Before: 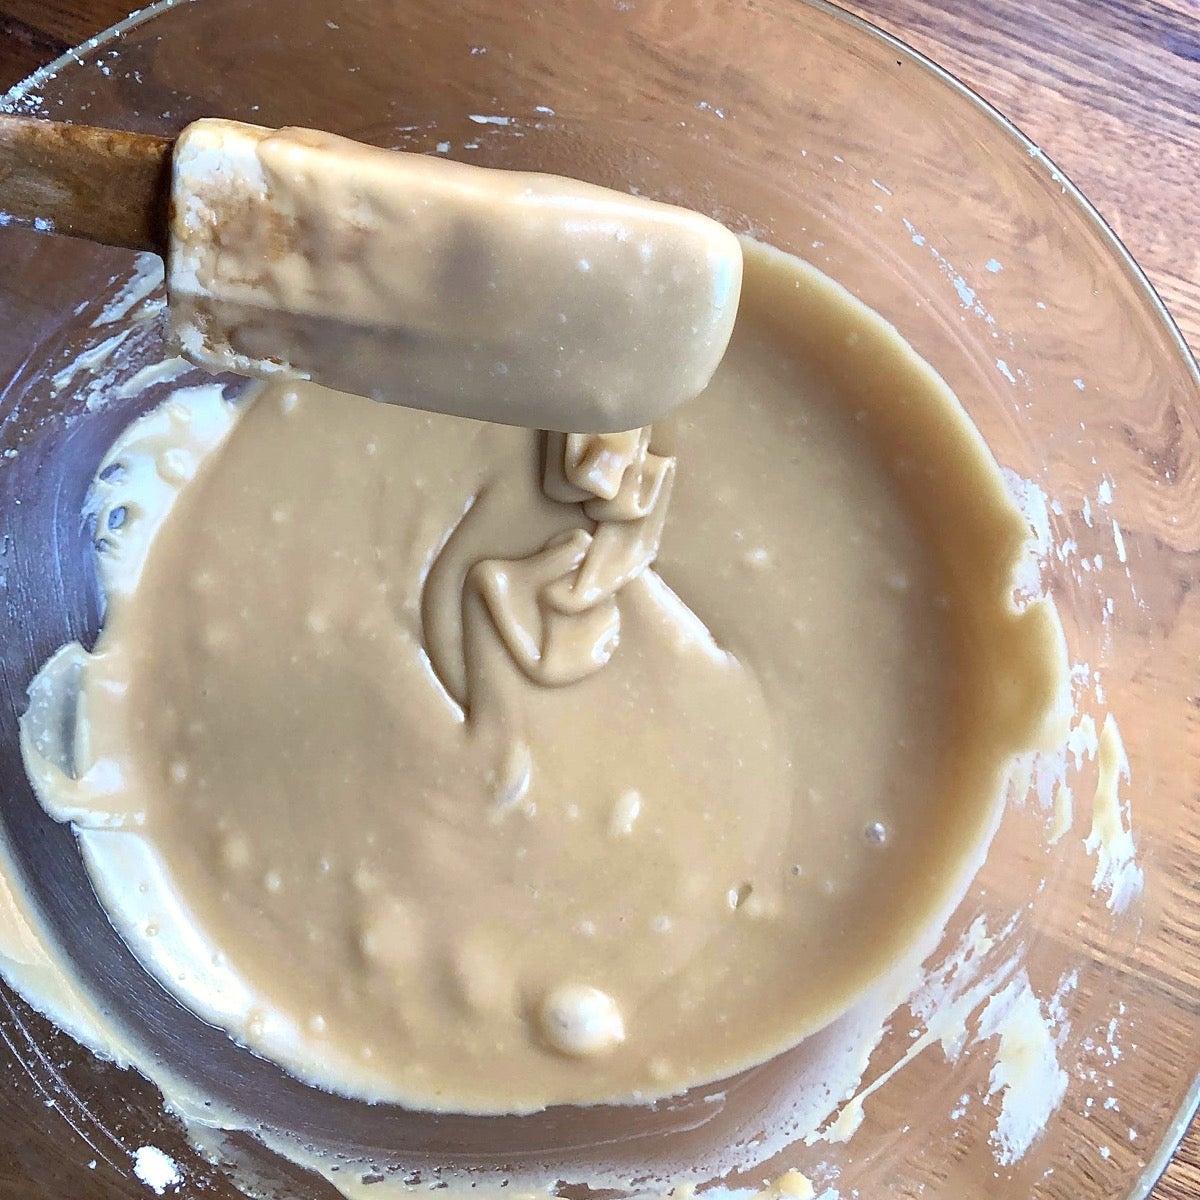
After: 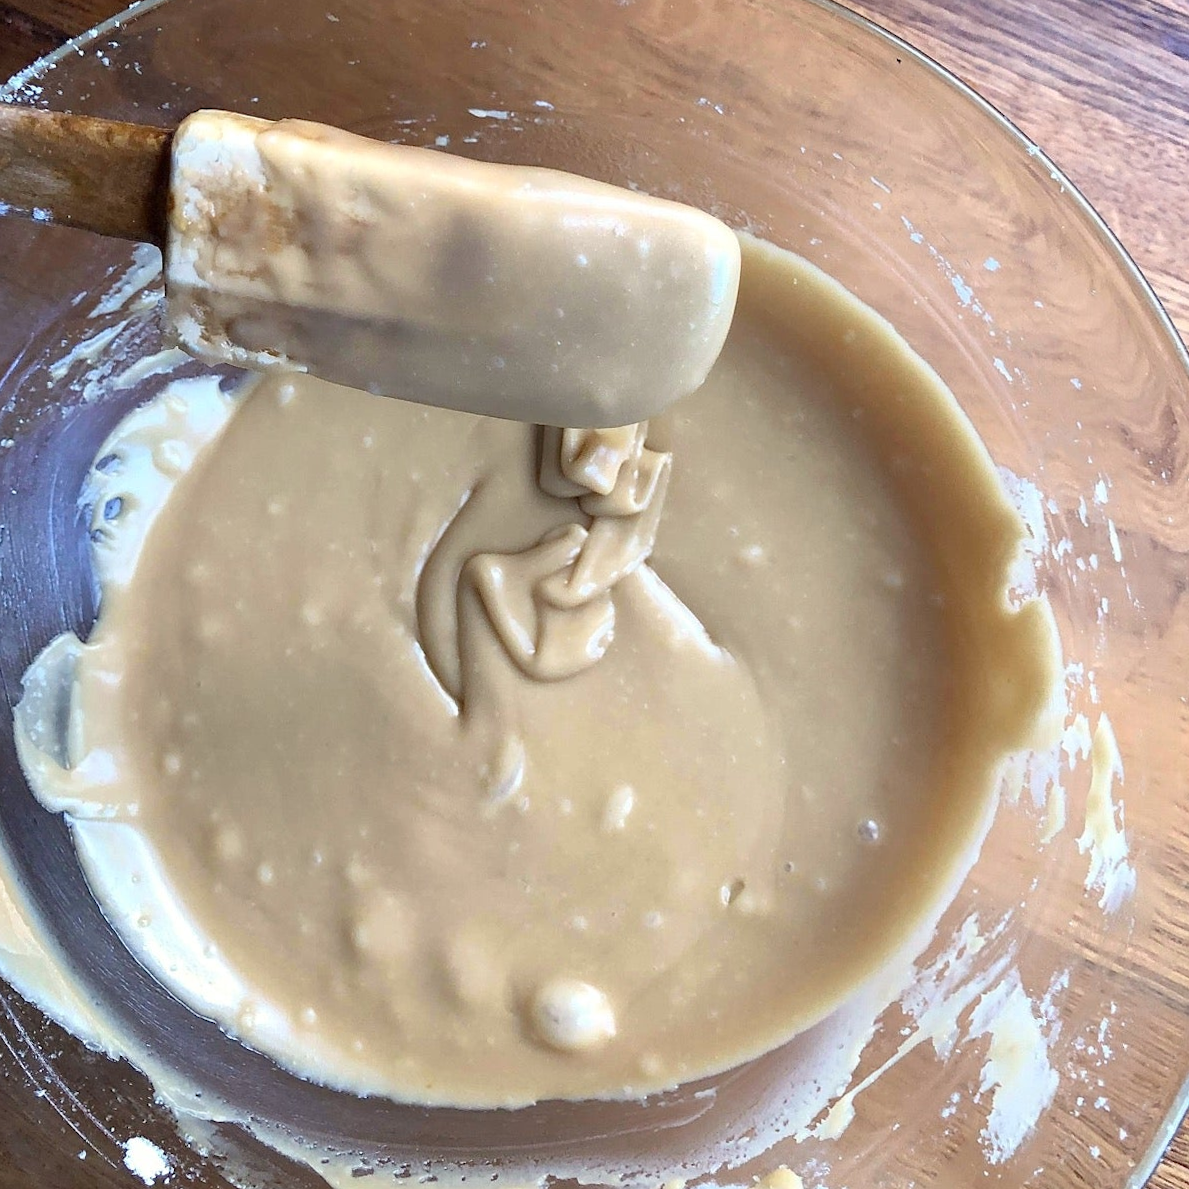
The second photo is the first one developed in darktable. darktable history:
crop and rotate: angle -0.511°
